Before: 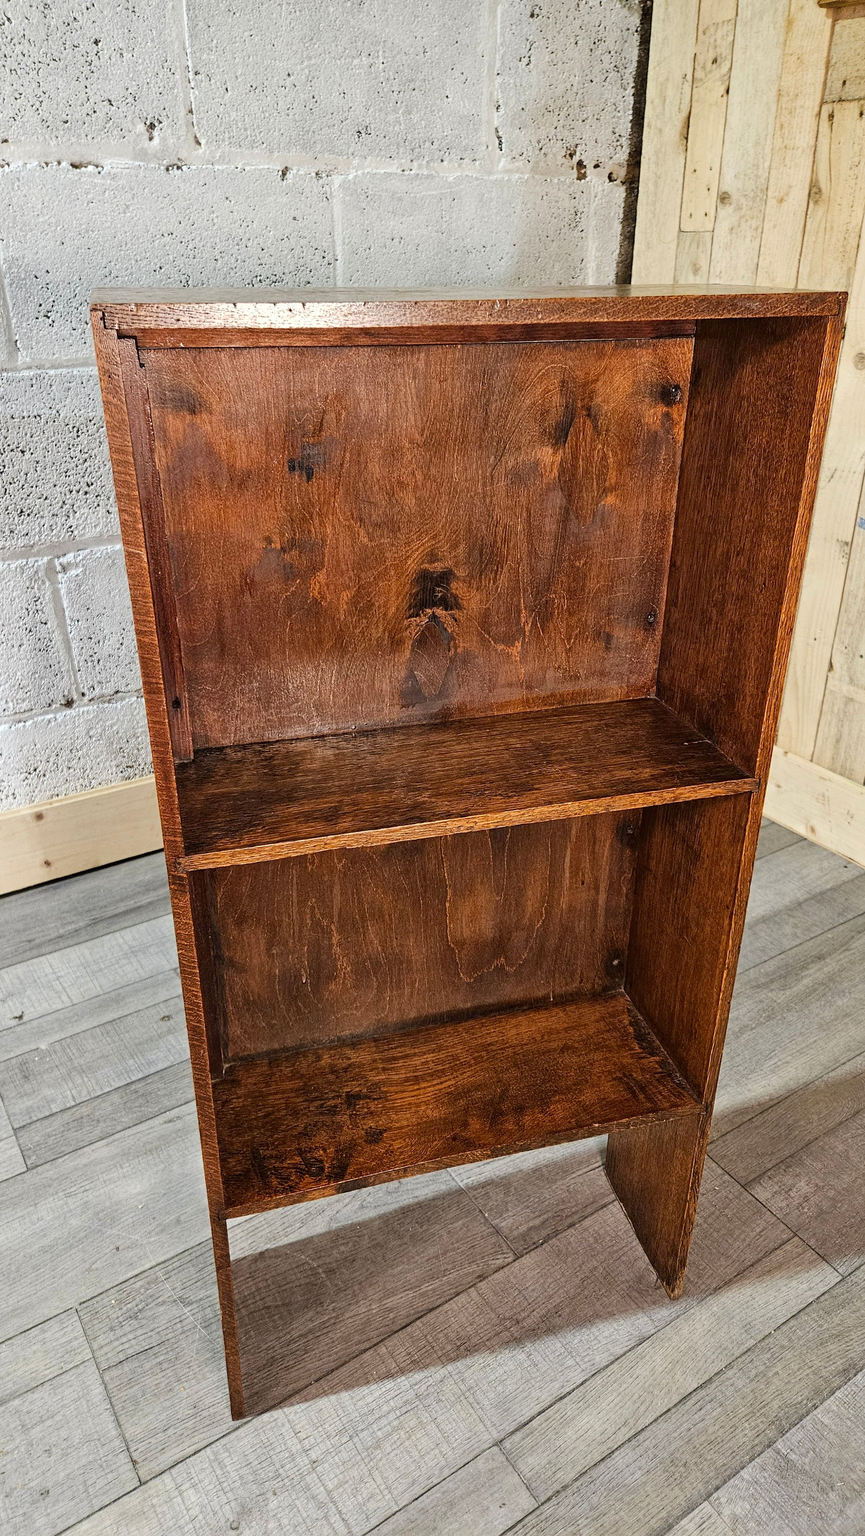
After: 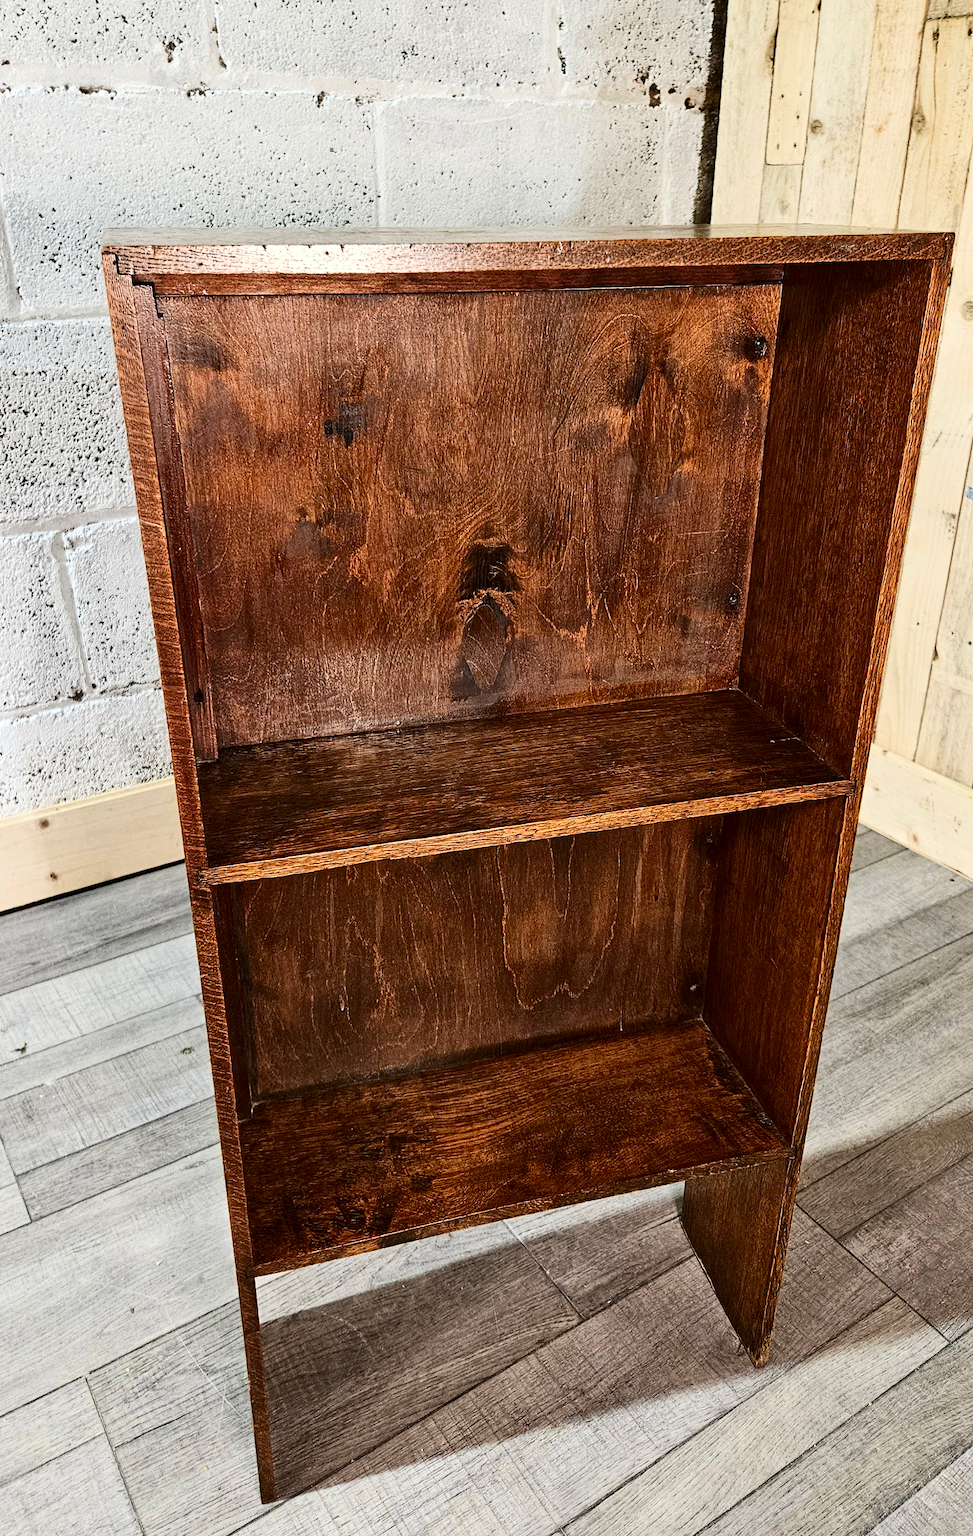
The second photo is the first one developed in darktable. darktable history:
crop and rotate: top 5.609%, bottom 5.609%
contrast brightness saturation: contrast 0.28
